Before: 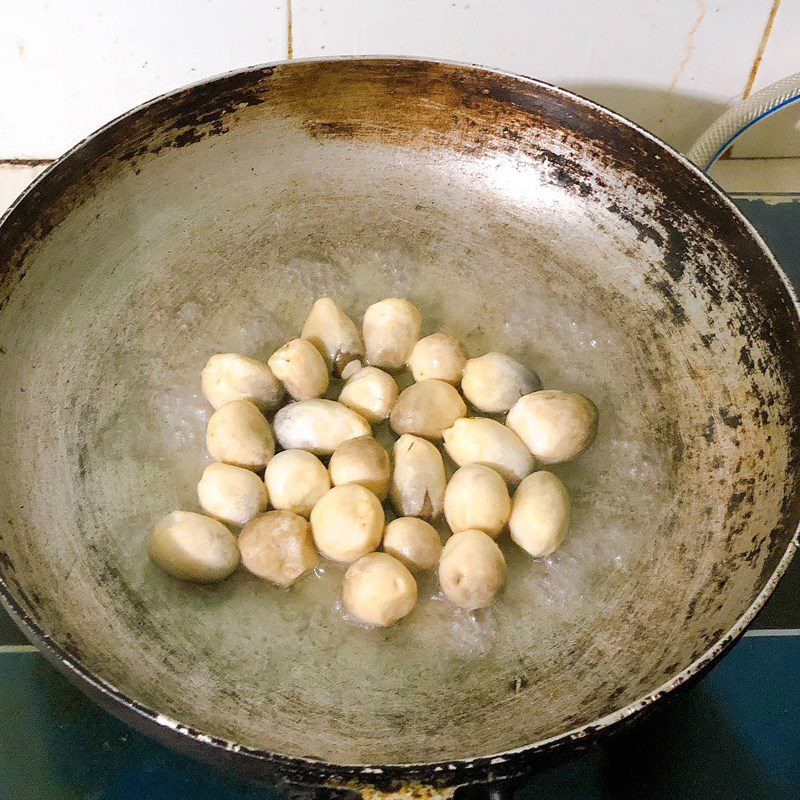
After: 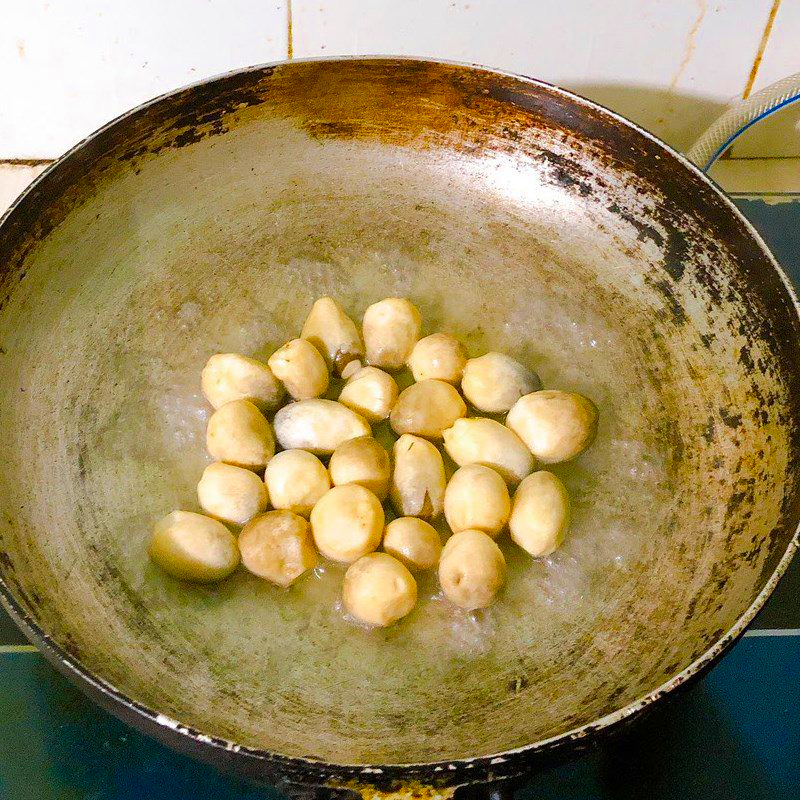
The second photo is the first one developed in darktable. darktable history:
color contrast: green-magenta contrast 0.84, blue-yellow contrast 0.86 | blend: blend mode normal, opacity 100%; mask: uniform (no mask)
vibrance: vibrance 100%
velvia: strength 51%, mid-tones bias 0.51
